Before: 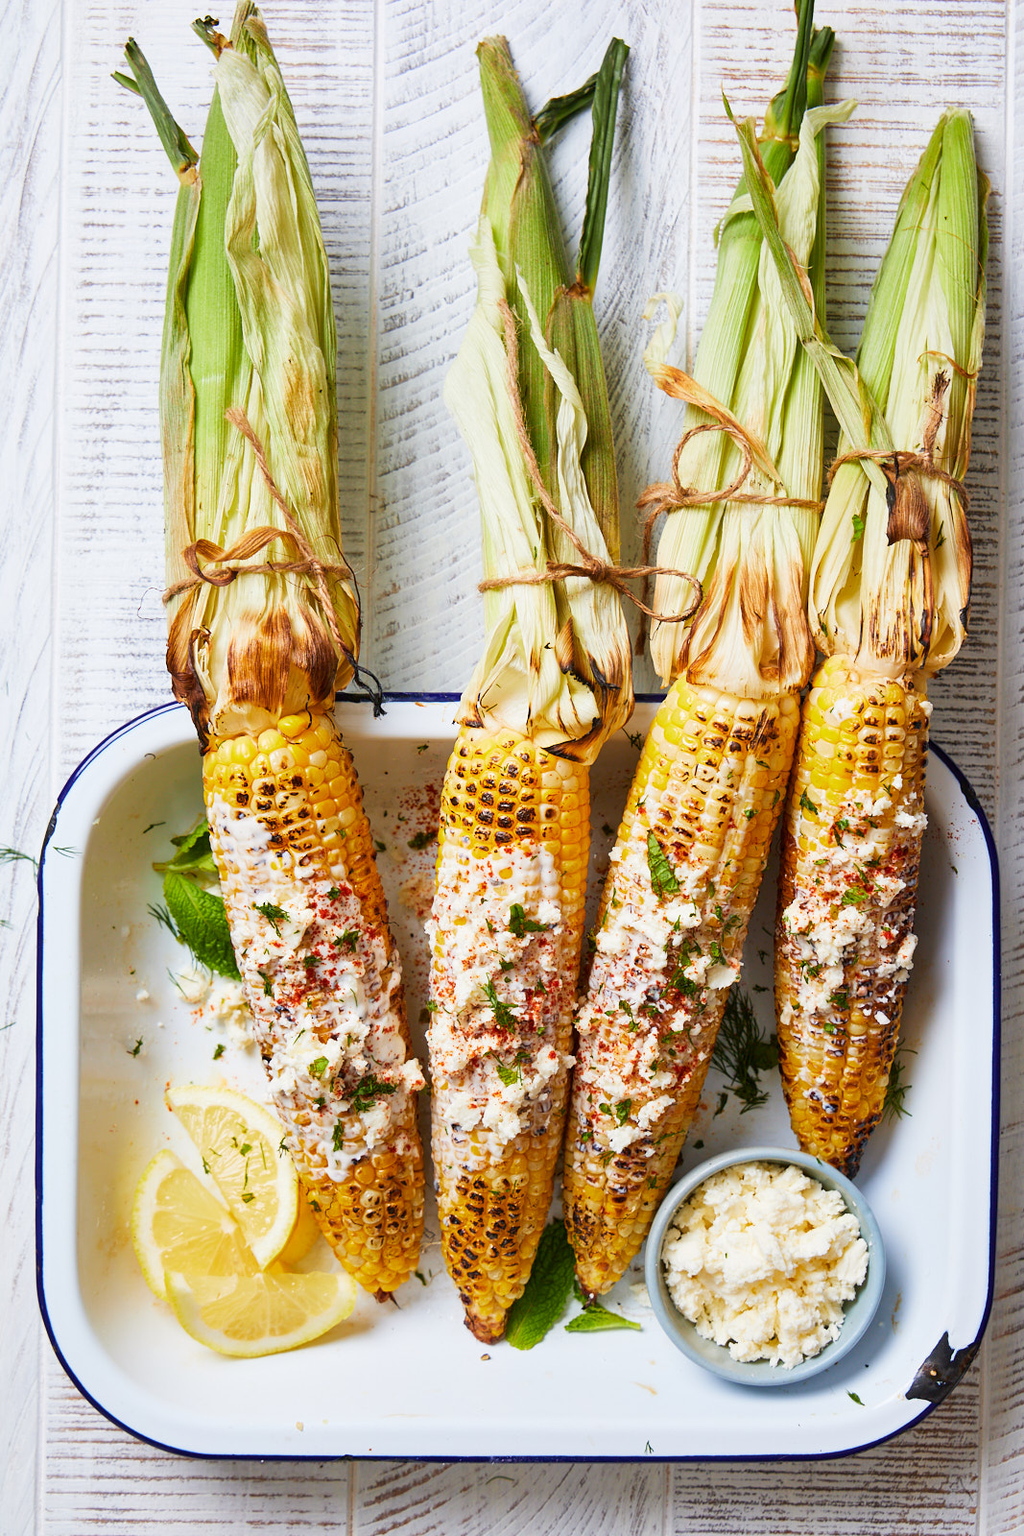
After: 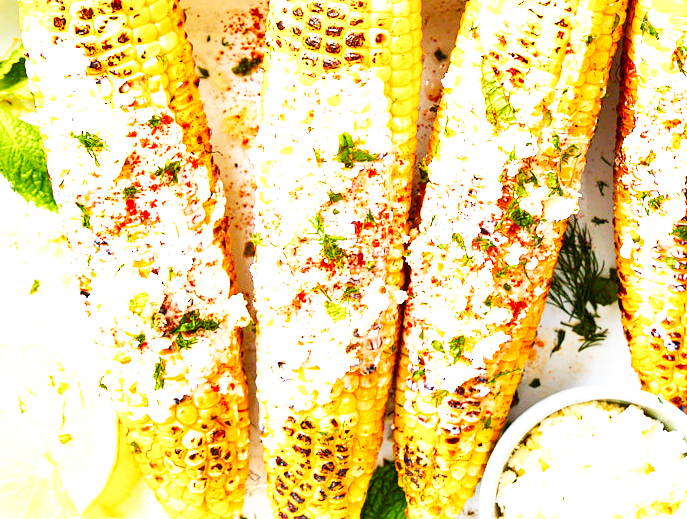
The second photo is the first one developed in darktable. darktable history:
exposure: exposure 1.155 EV, compensate highlight preservation false
base curve: curves: ch0 [(0, 0) (0.007, 0.004) (0.027, 0.03) (0.046, 0.07) (0.207, 0.54) (0.442, 0.872) (0.673, 0.972) (1, 1)], preserve colors none
crop: left 18.143%, top 50.623%, right 17.393%, bottom 16.924%
